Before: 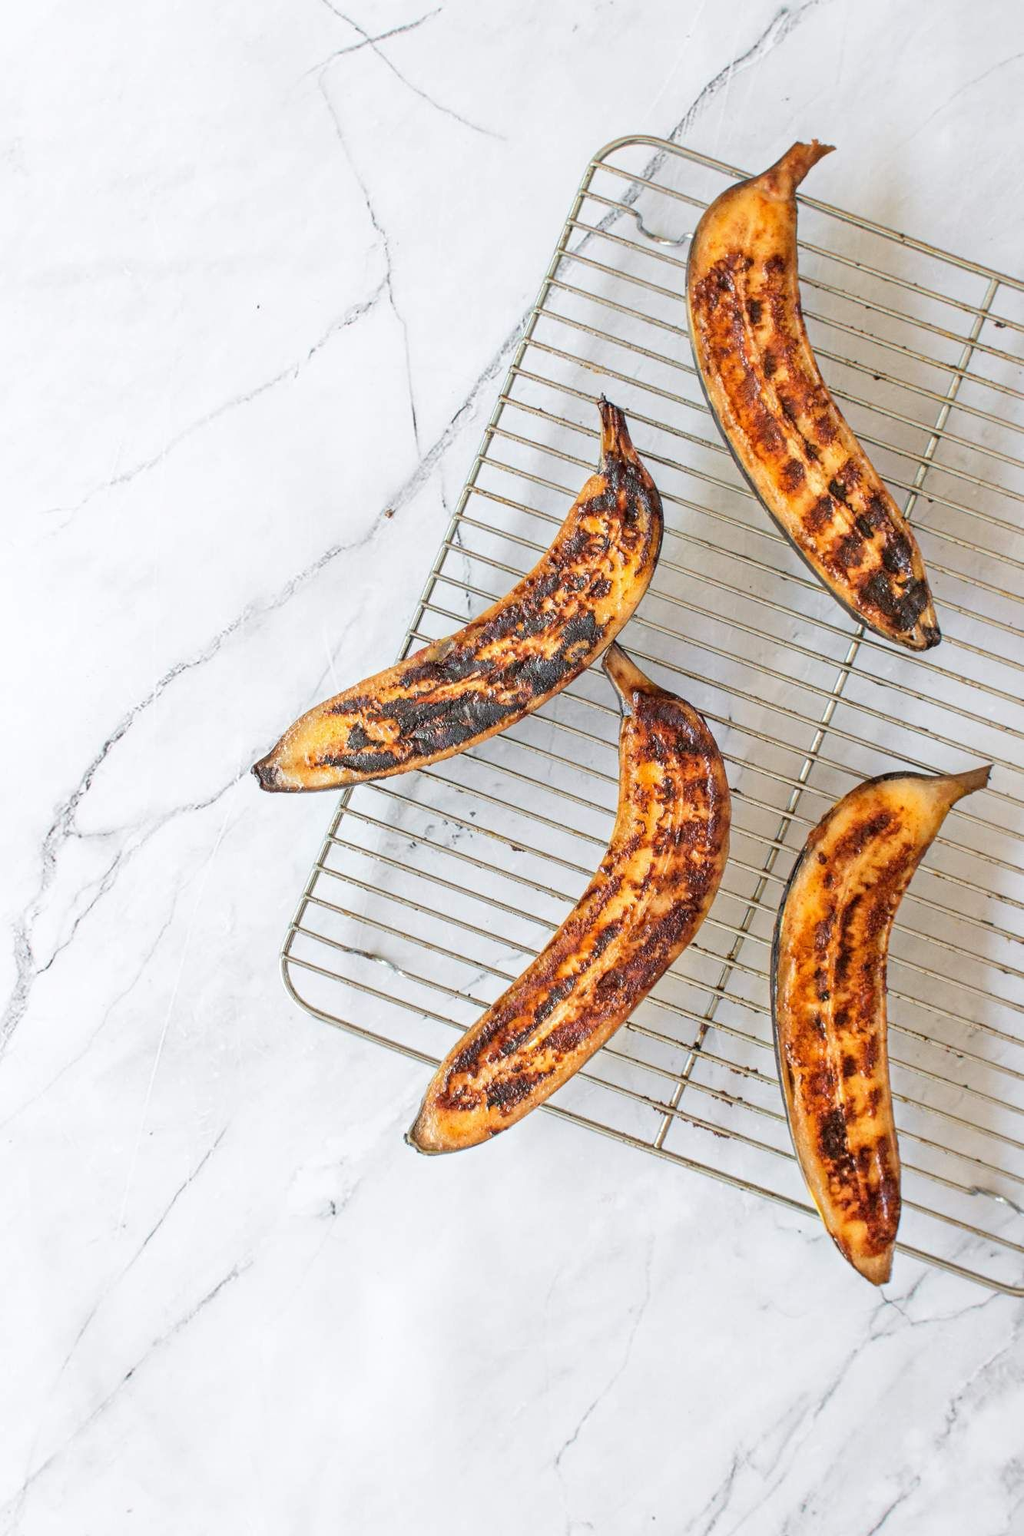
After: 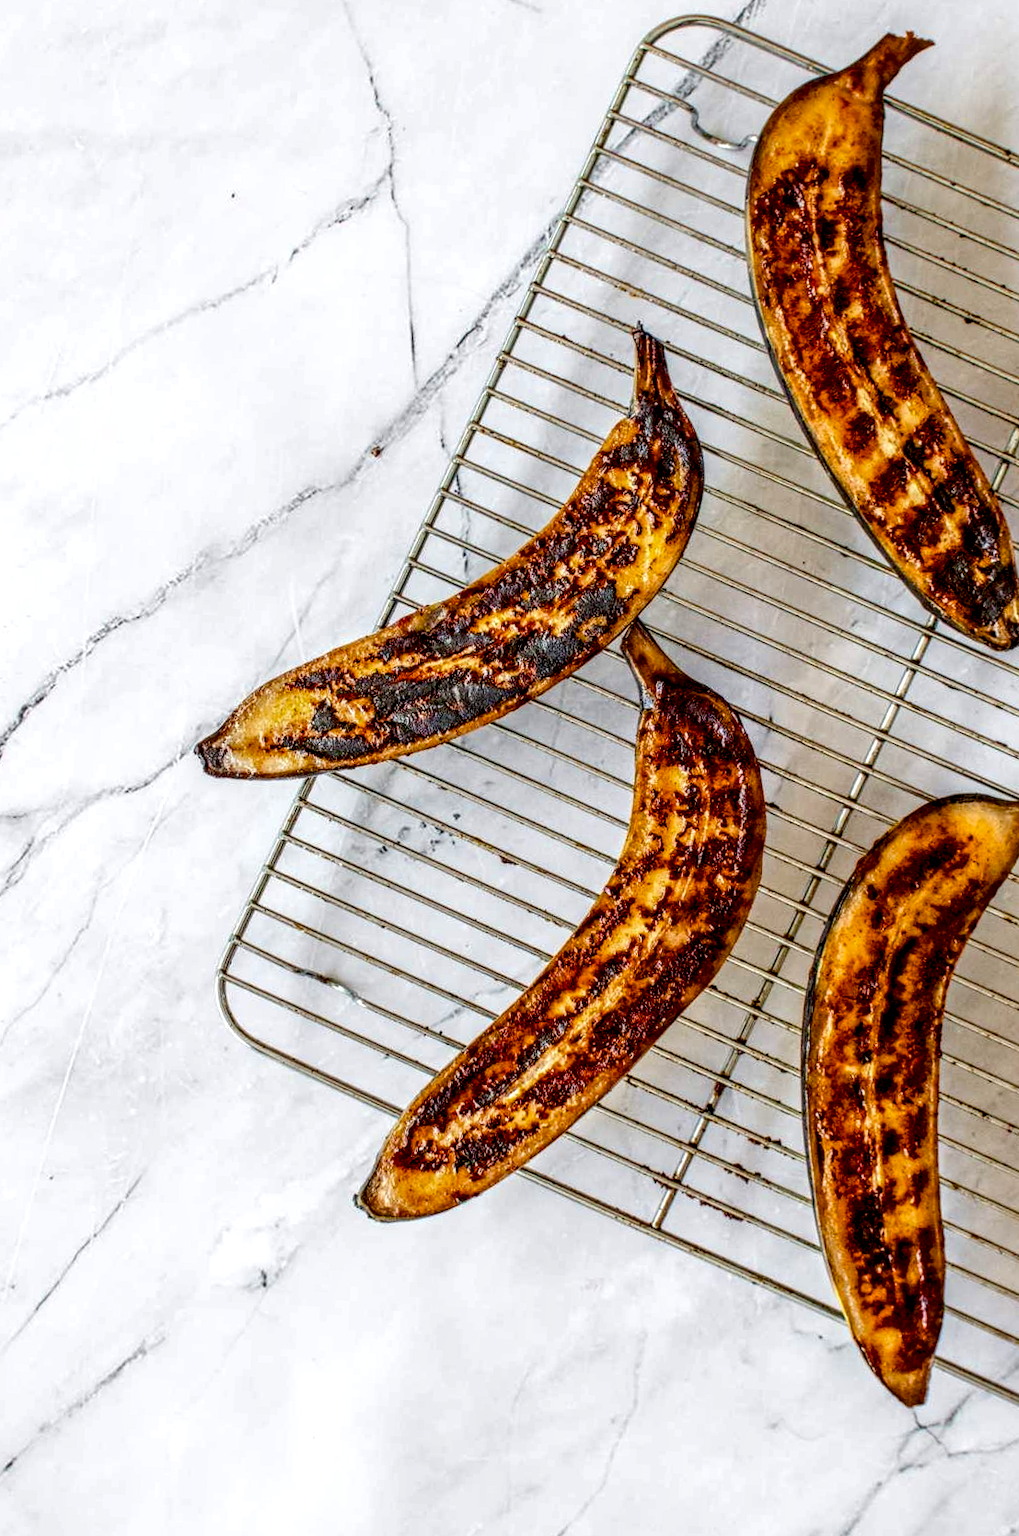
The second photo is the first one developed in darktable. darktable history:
crop and rotate: angle -3.11°, left 5.41%, top 5.191%, right 4.792%, bottom 4.64%
color balance rgb: perceptual saturation grading › global saturation 34.667%, perceptual saturation grading › highlights -29.923%, perceptual saturation grading › shadows 35.012%, global vibrance 16.74%, saturation formula JzAzBz (2021)
local contrast: highlights 7%, shadows 39%, detail 183%, midtone range 0.476
